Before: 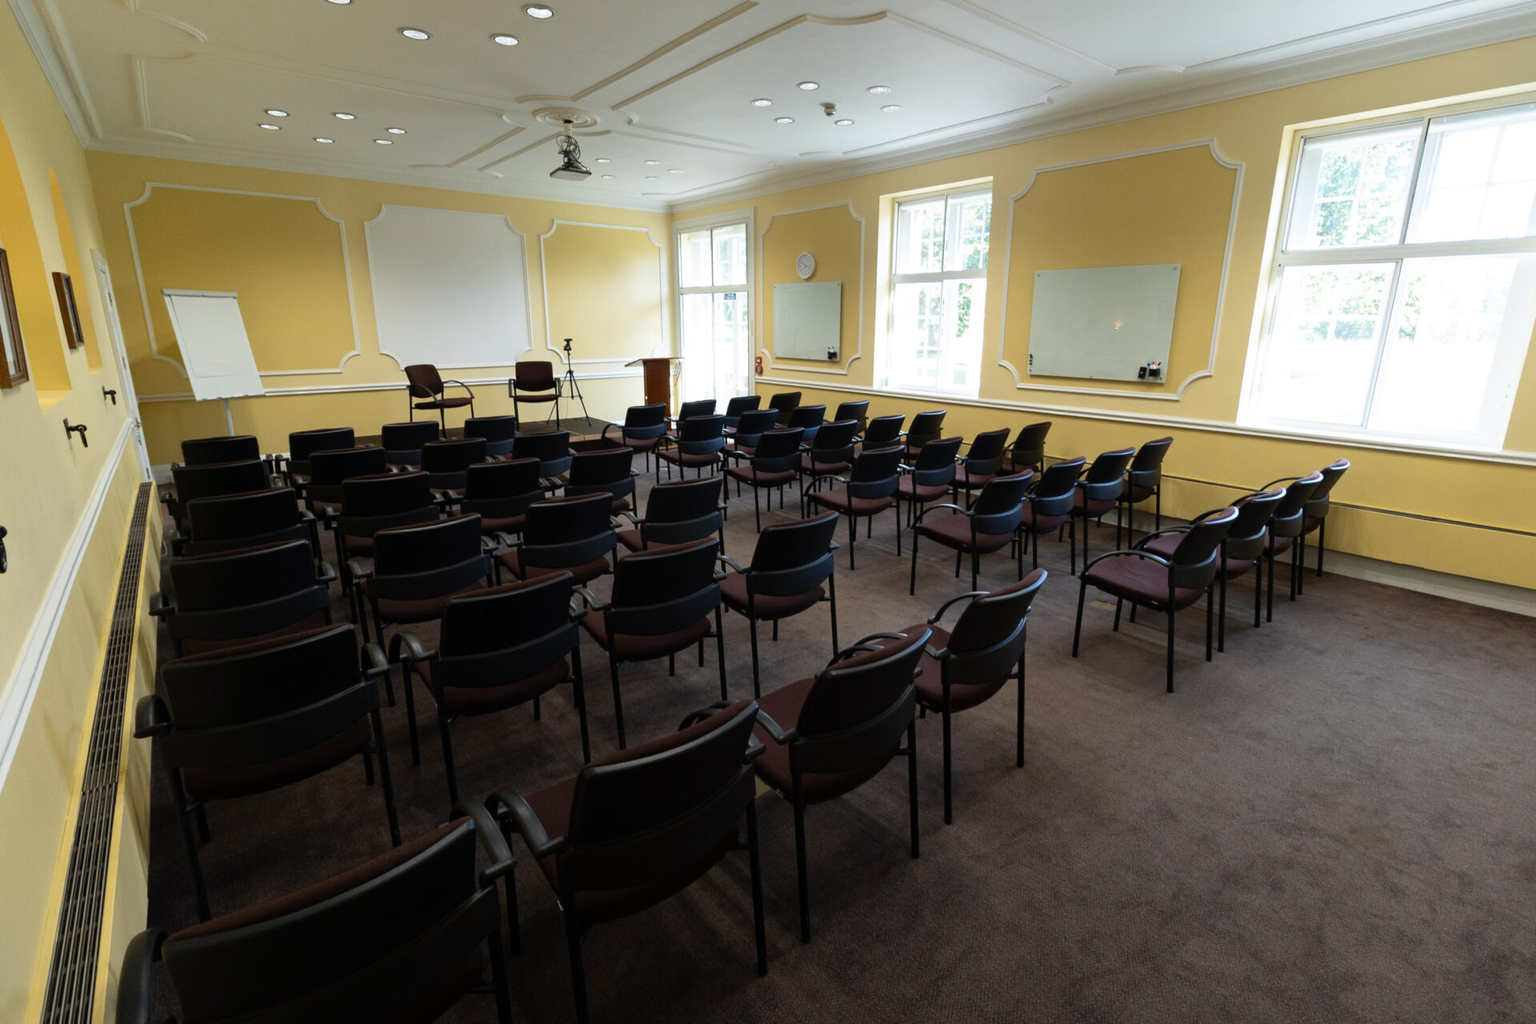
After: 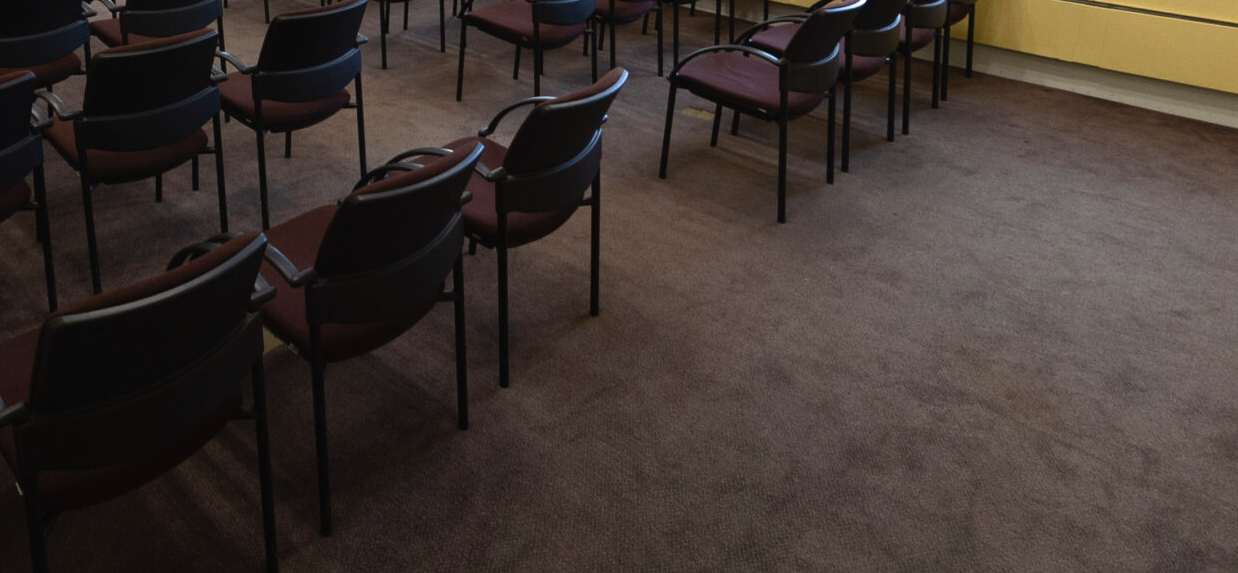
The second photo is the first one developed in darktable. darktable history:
color balance rgb: shadows lift › chroma 1%, shadows lift › hue 28.8°, power › hue 60°, highlights gain › chroma 1%, highlights gain › hue 60°, global offset › luminance 0.25%, perceptual saturation grading › highlights -20%, perceptual saturation grading › shadows 20%, perceptual brilliance grading › highlights 5%, perceptual brilliance grading › shadows -10%, global vibrance 19.67%
crop and rotate: left 35.509%, top 50.238%, bottom 4.934%
